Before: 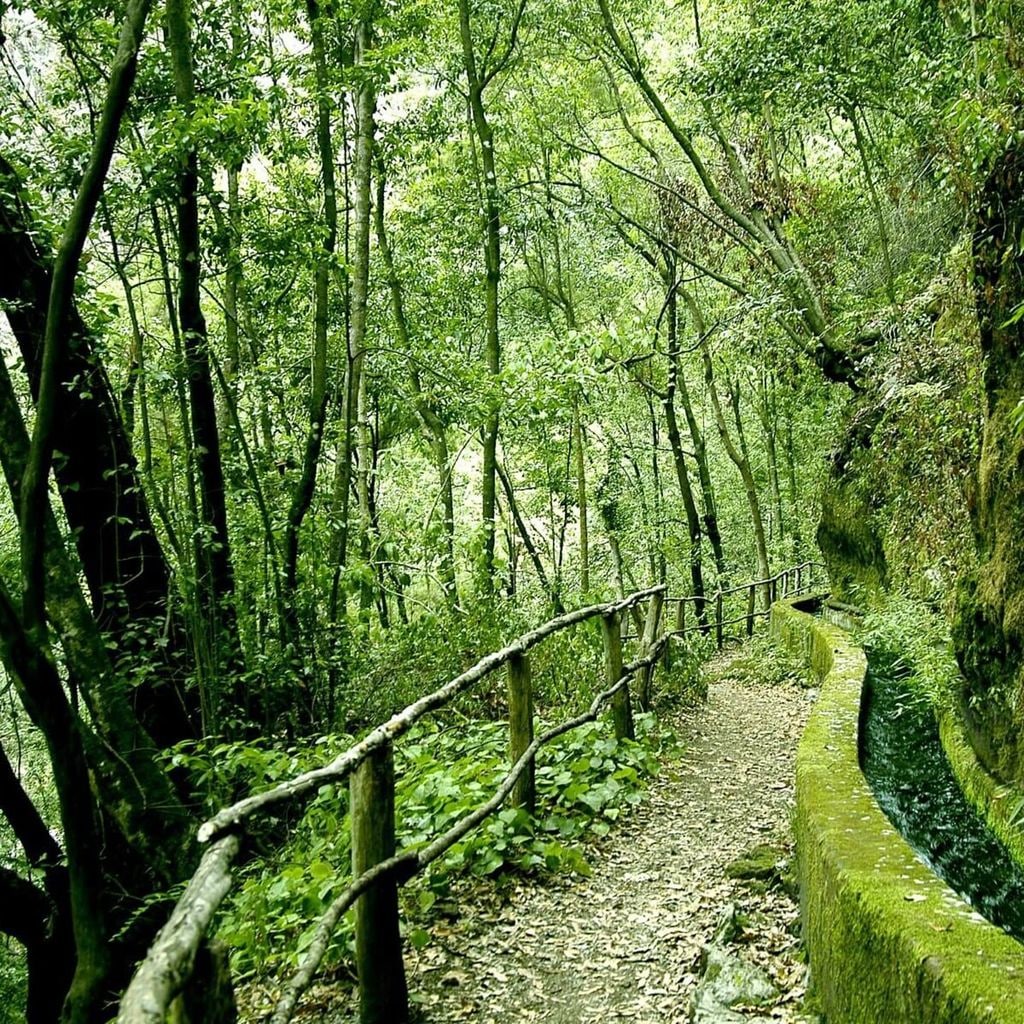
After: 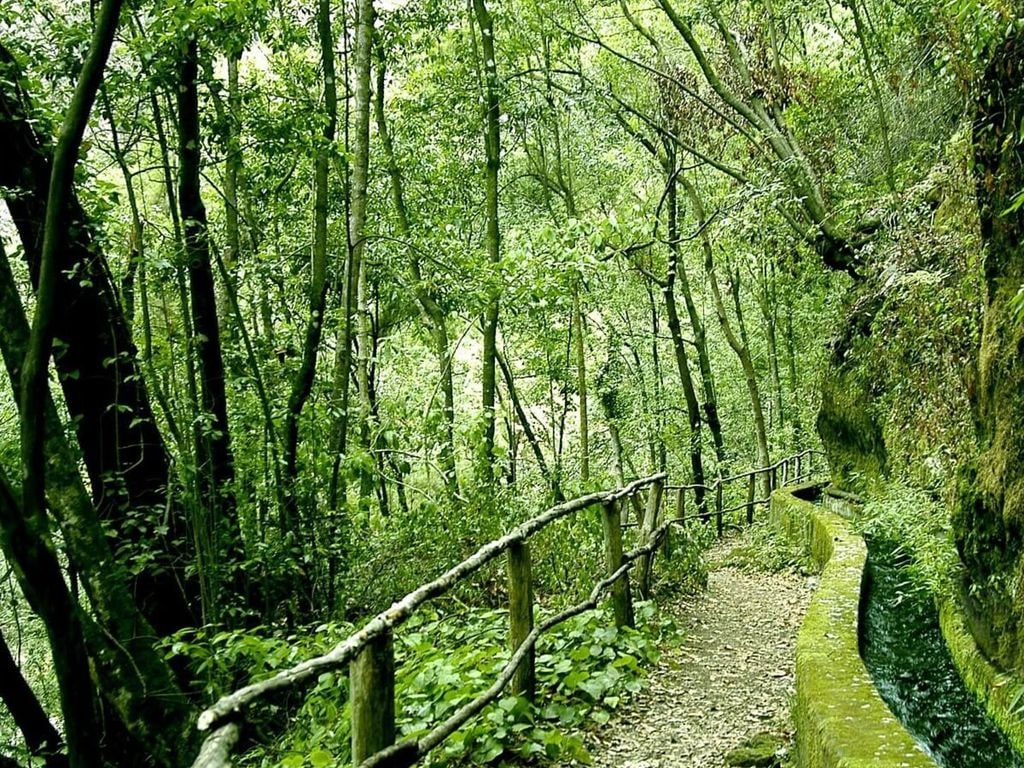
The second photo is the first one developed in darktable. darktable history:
crop: top 11.018%, bottom 13.957%
